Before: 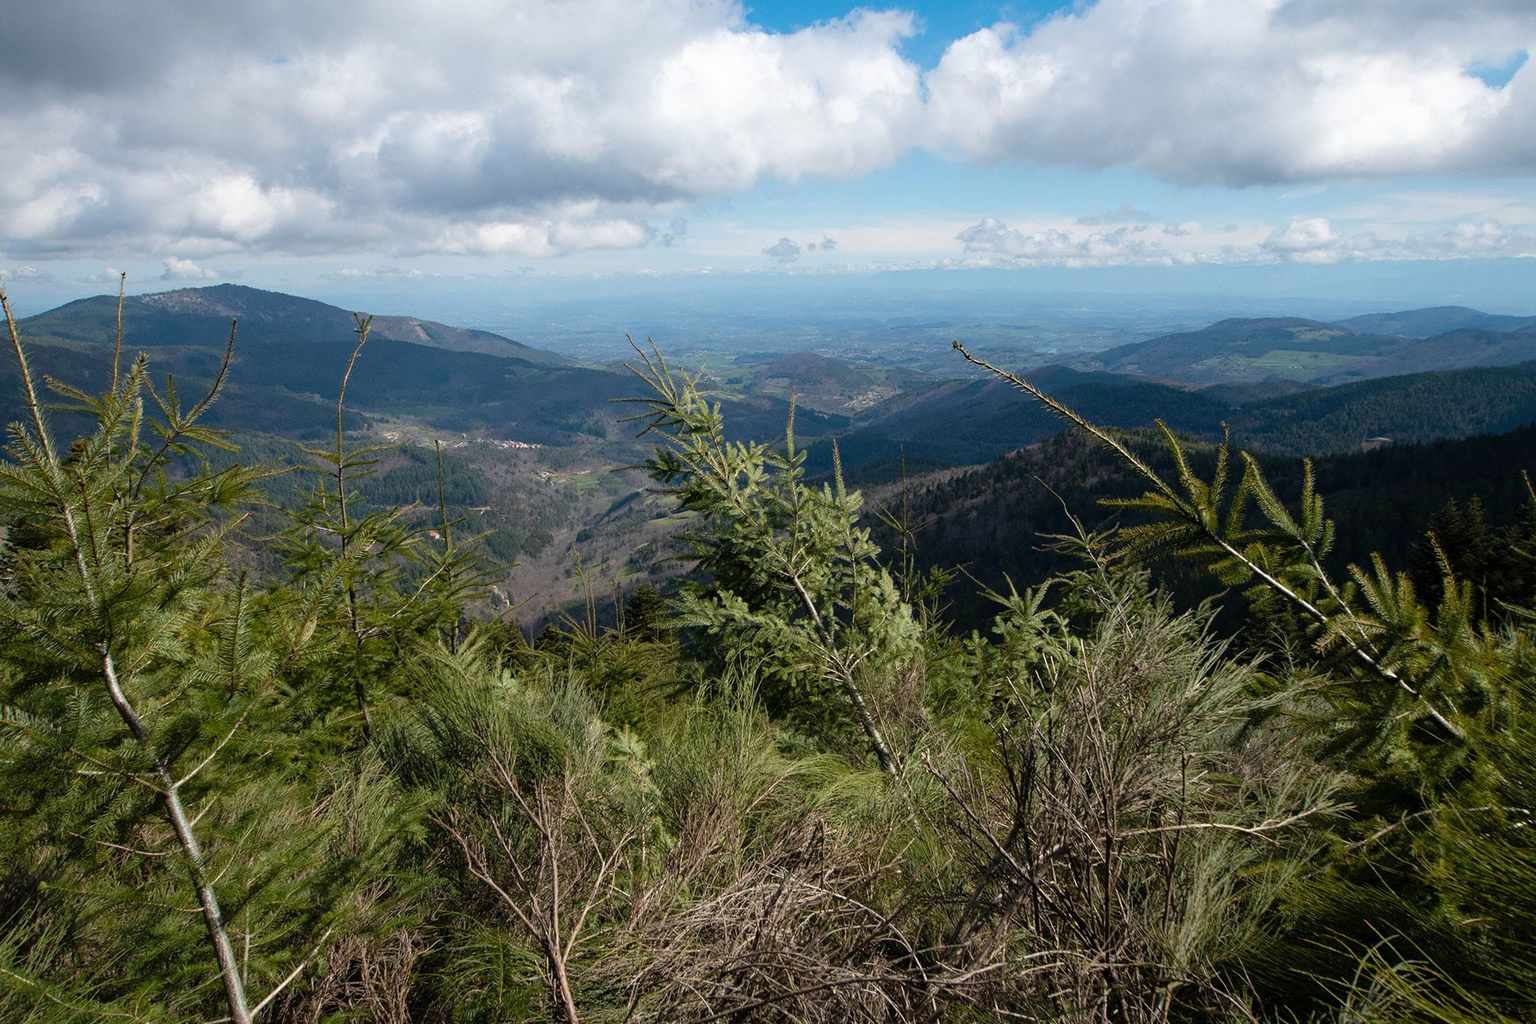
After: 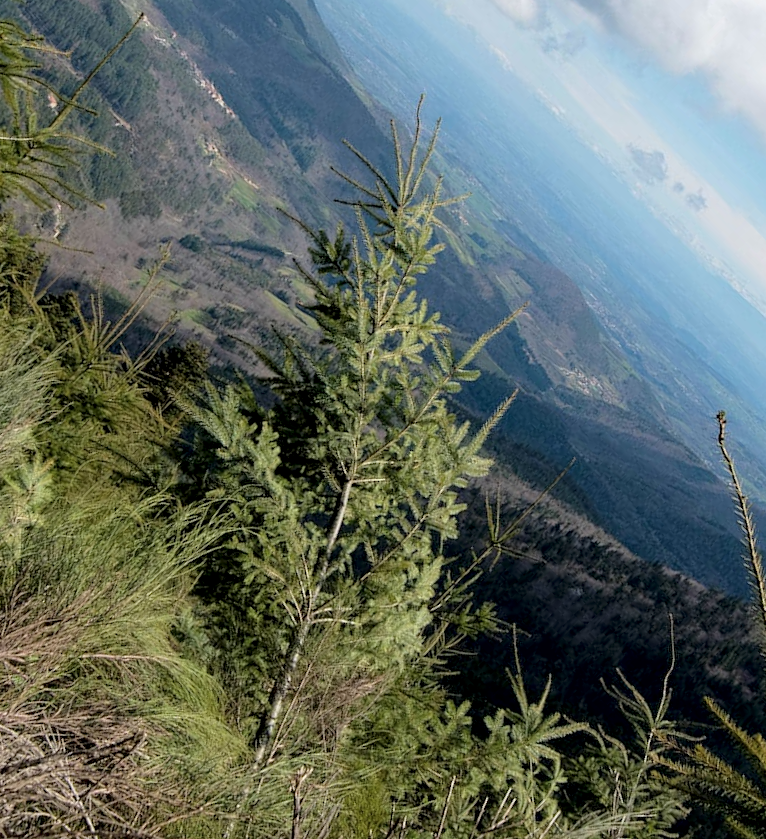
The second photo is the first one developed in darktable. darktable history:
crop and rotate: angle -45.29°, top 16.013%, right 0.84%, bottom 11.599%
local contrast: highlights 102%, shadows 97%, detail 119%, midtone range 0.2
tone curve: curves: ch0 [(0.047, 0) (0.292, 0.352) (0.657, 0.678) (1, 0.958)], color space Lab, independent channels, preserve colors none
